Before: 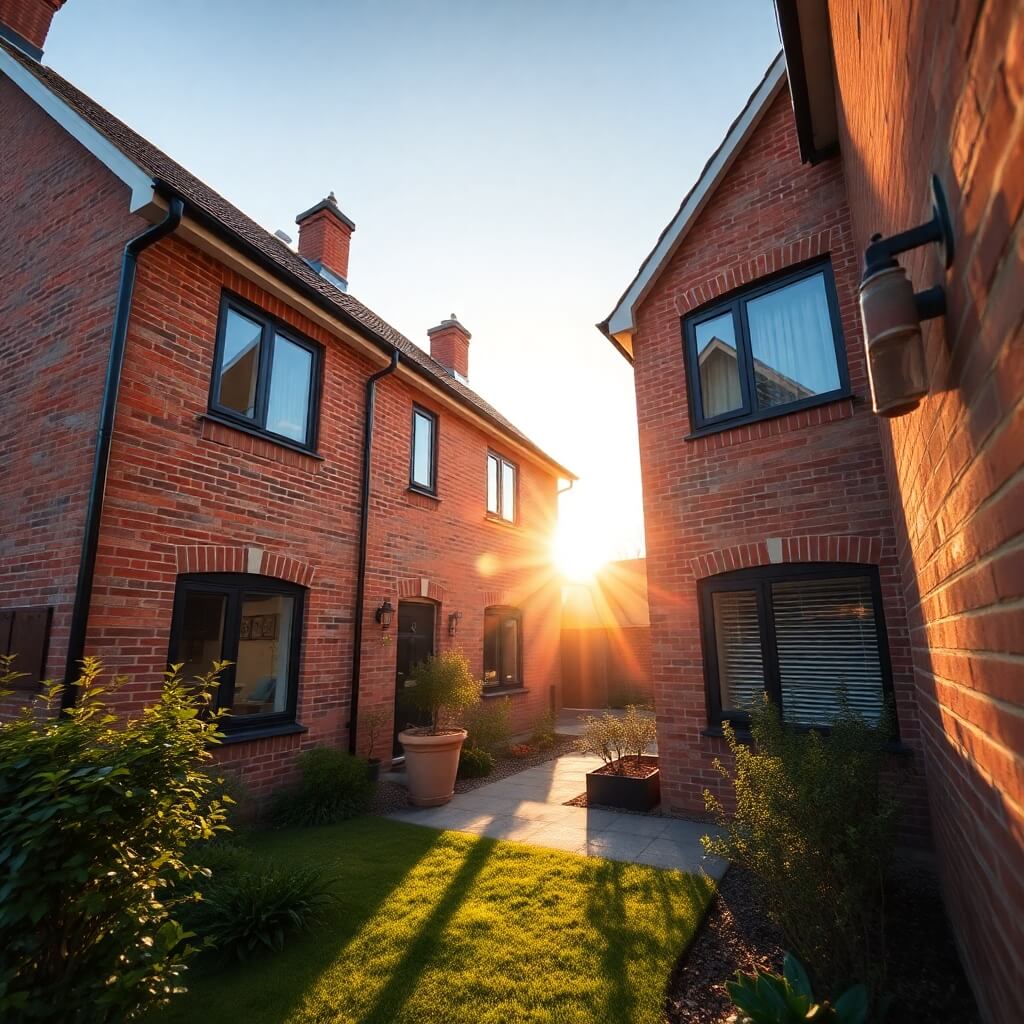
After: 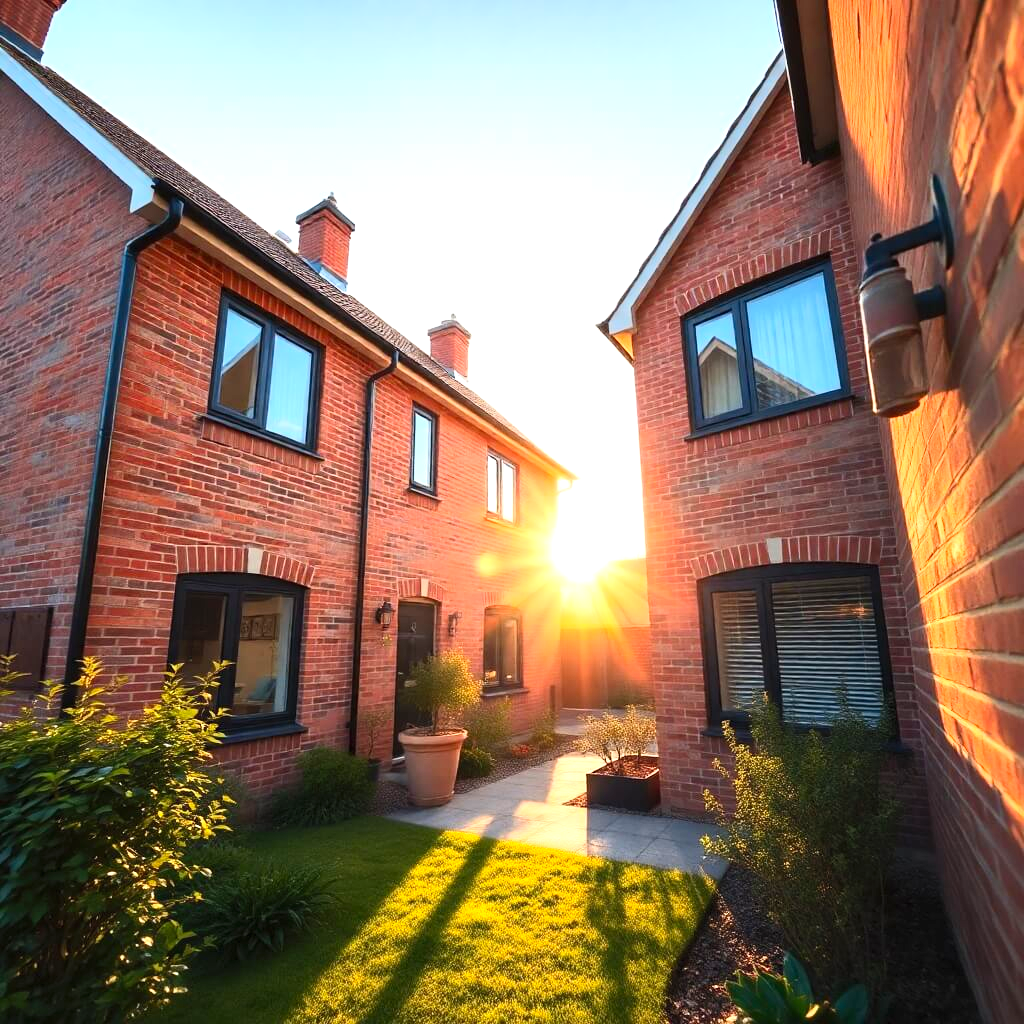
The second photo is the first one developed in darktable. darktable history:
exposure: exposure 0.636 EV, compensate highlight preservation false
contrast brightness saturation: contrast 0.2, brightness 0.16, saturation 0.22
